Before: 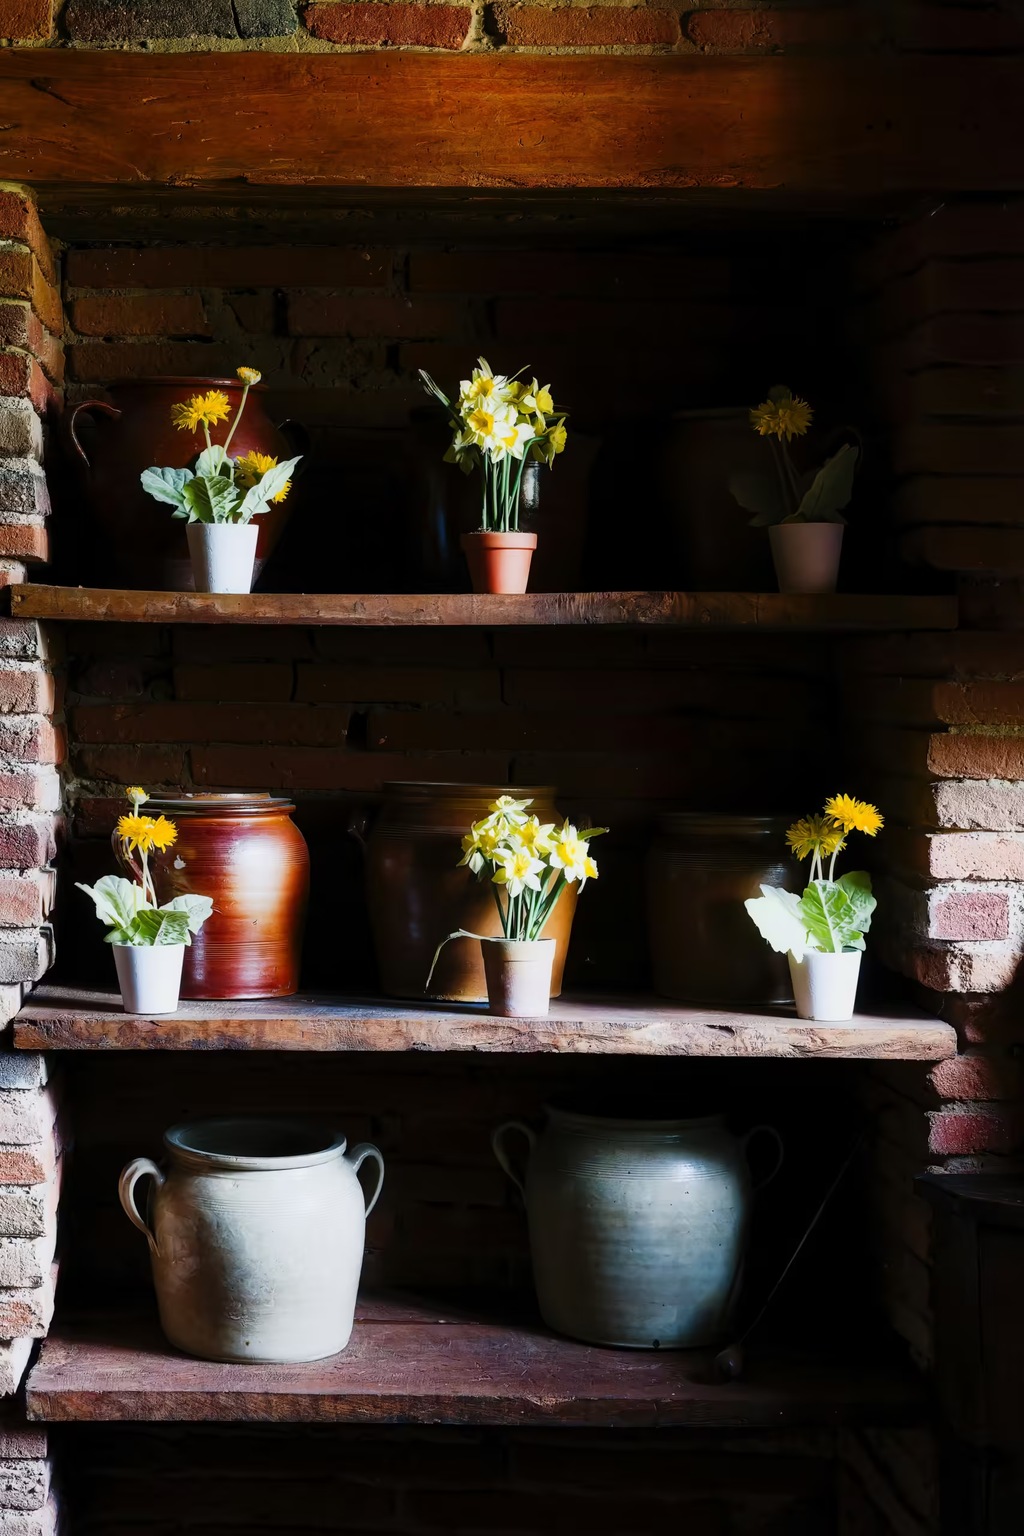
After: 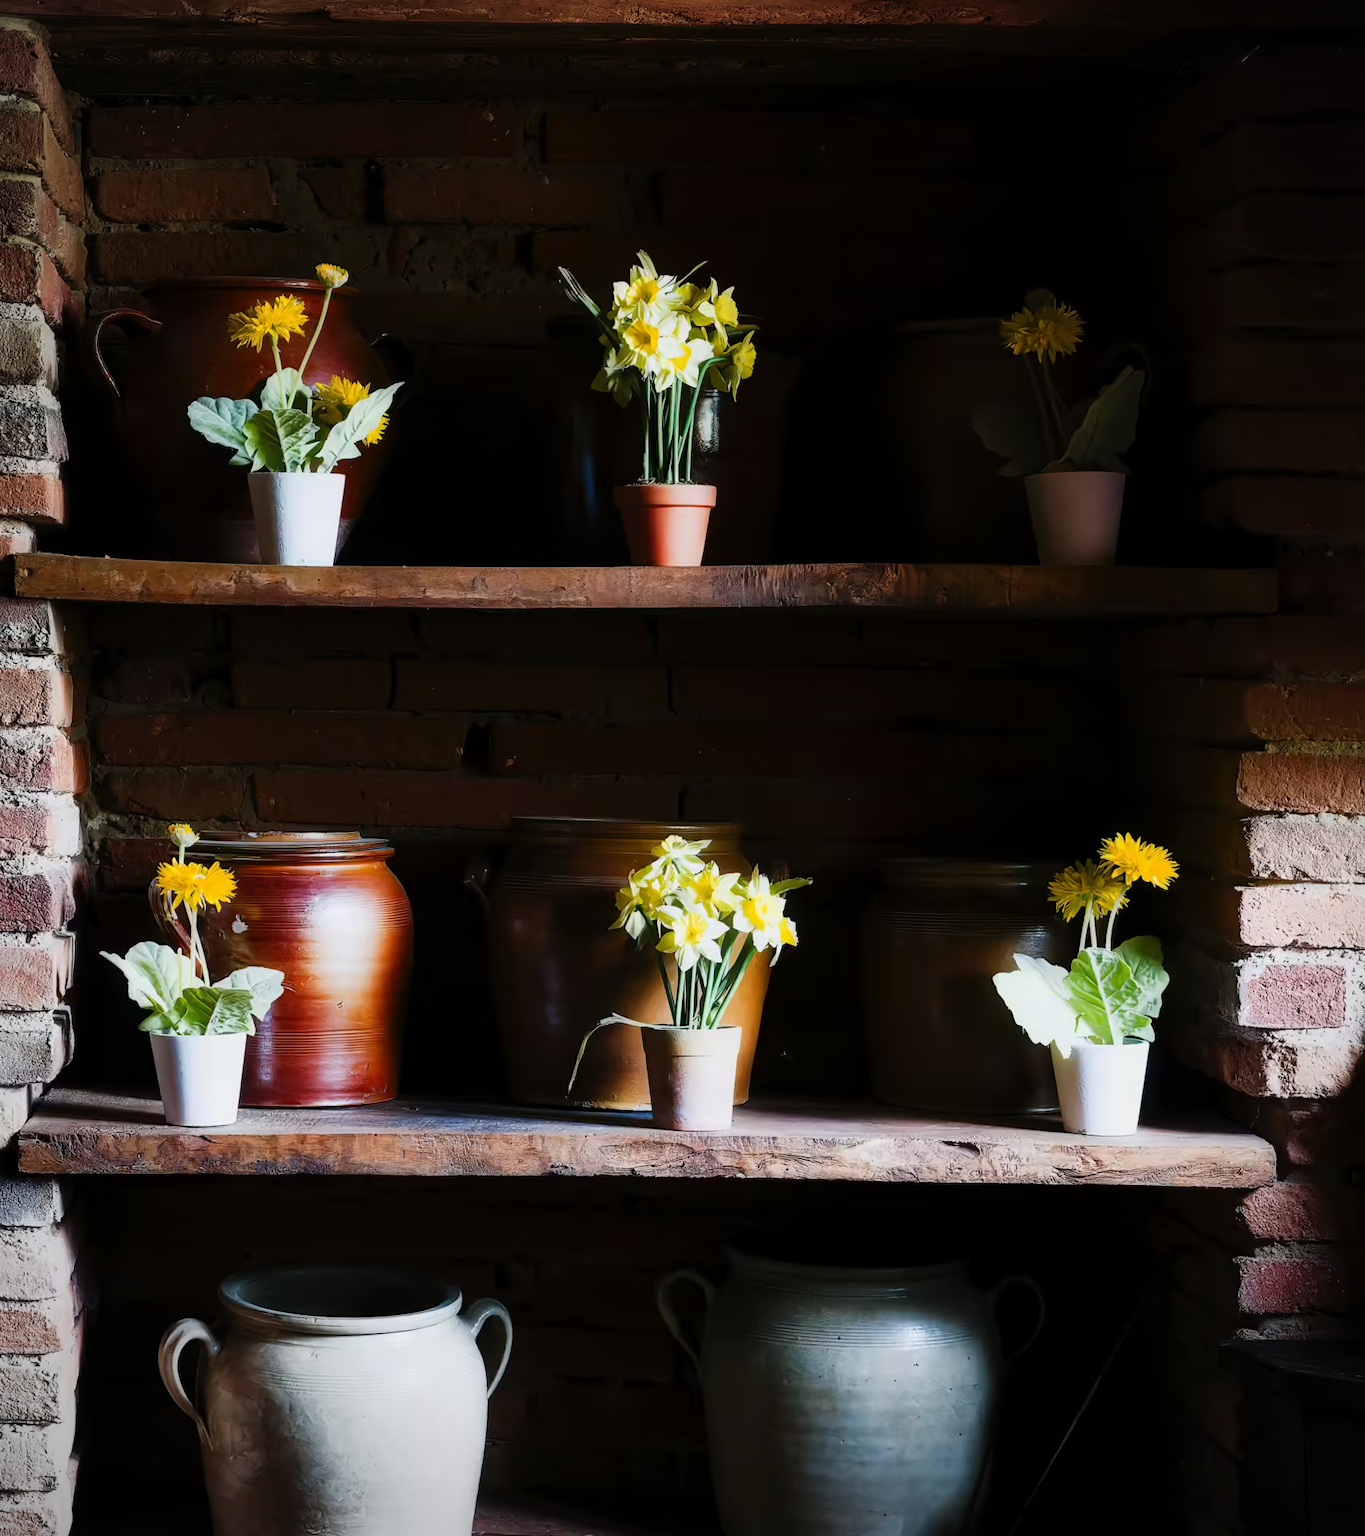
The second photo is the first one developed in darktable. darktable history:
crop: top 11.038%, bottom 13.962%
vignetting: on, module defaults
rotate and perspective: automatic cropping off
